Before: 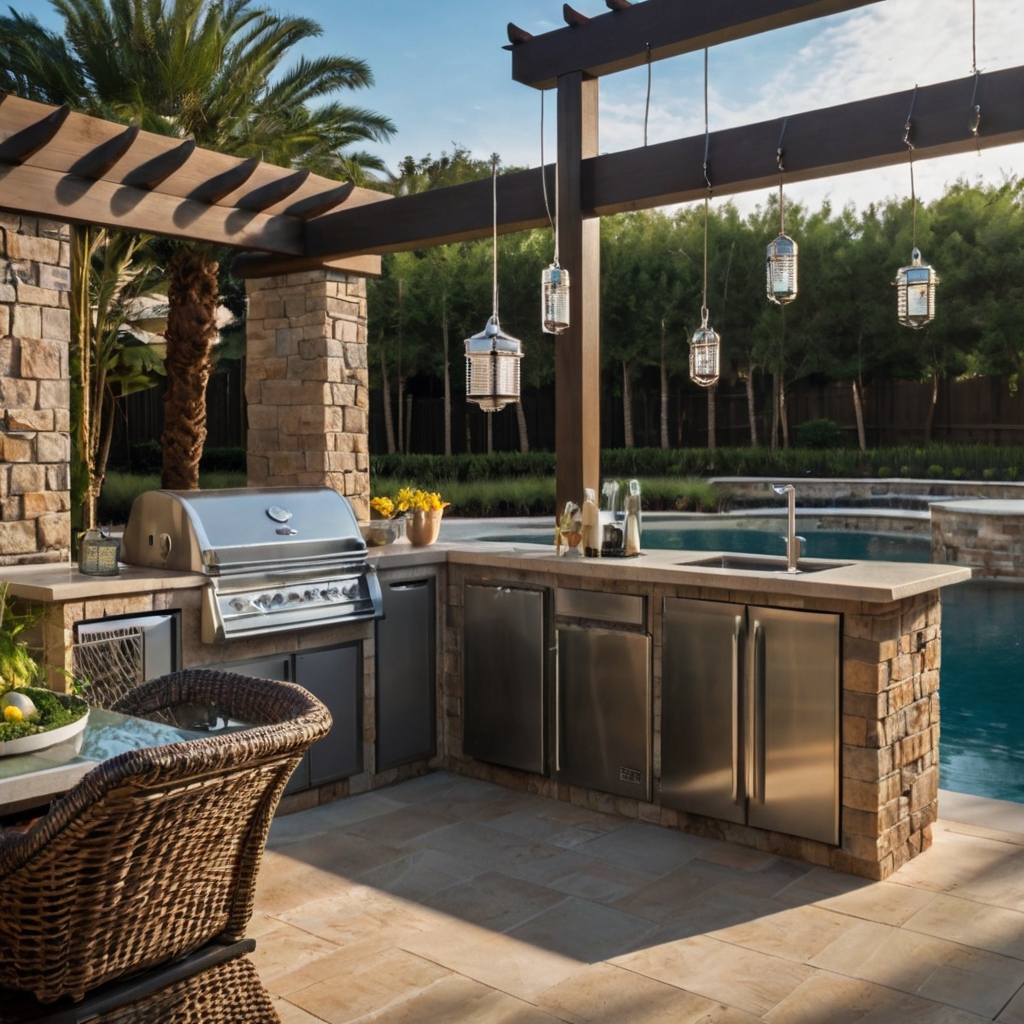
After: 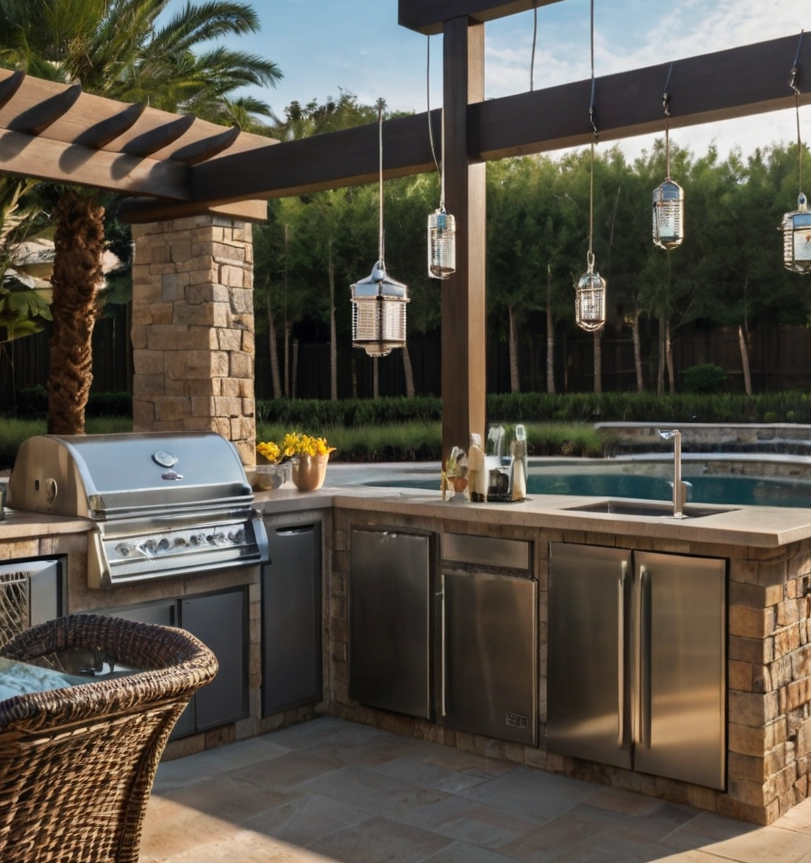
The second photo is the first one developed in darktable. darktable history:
crop: left 11.225%, top 5.381%, right 9.565%, bottom 10.314%
white balance: emerald 1
